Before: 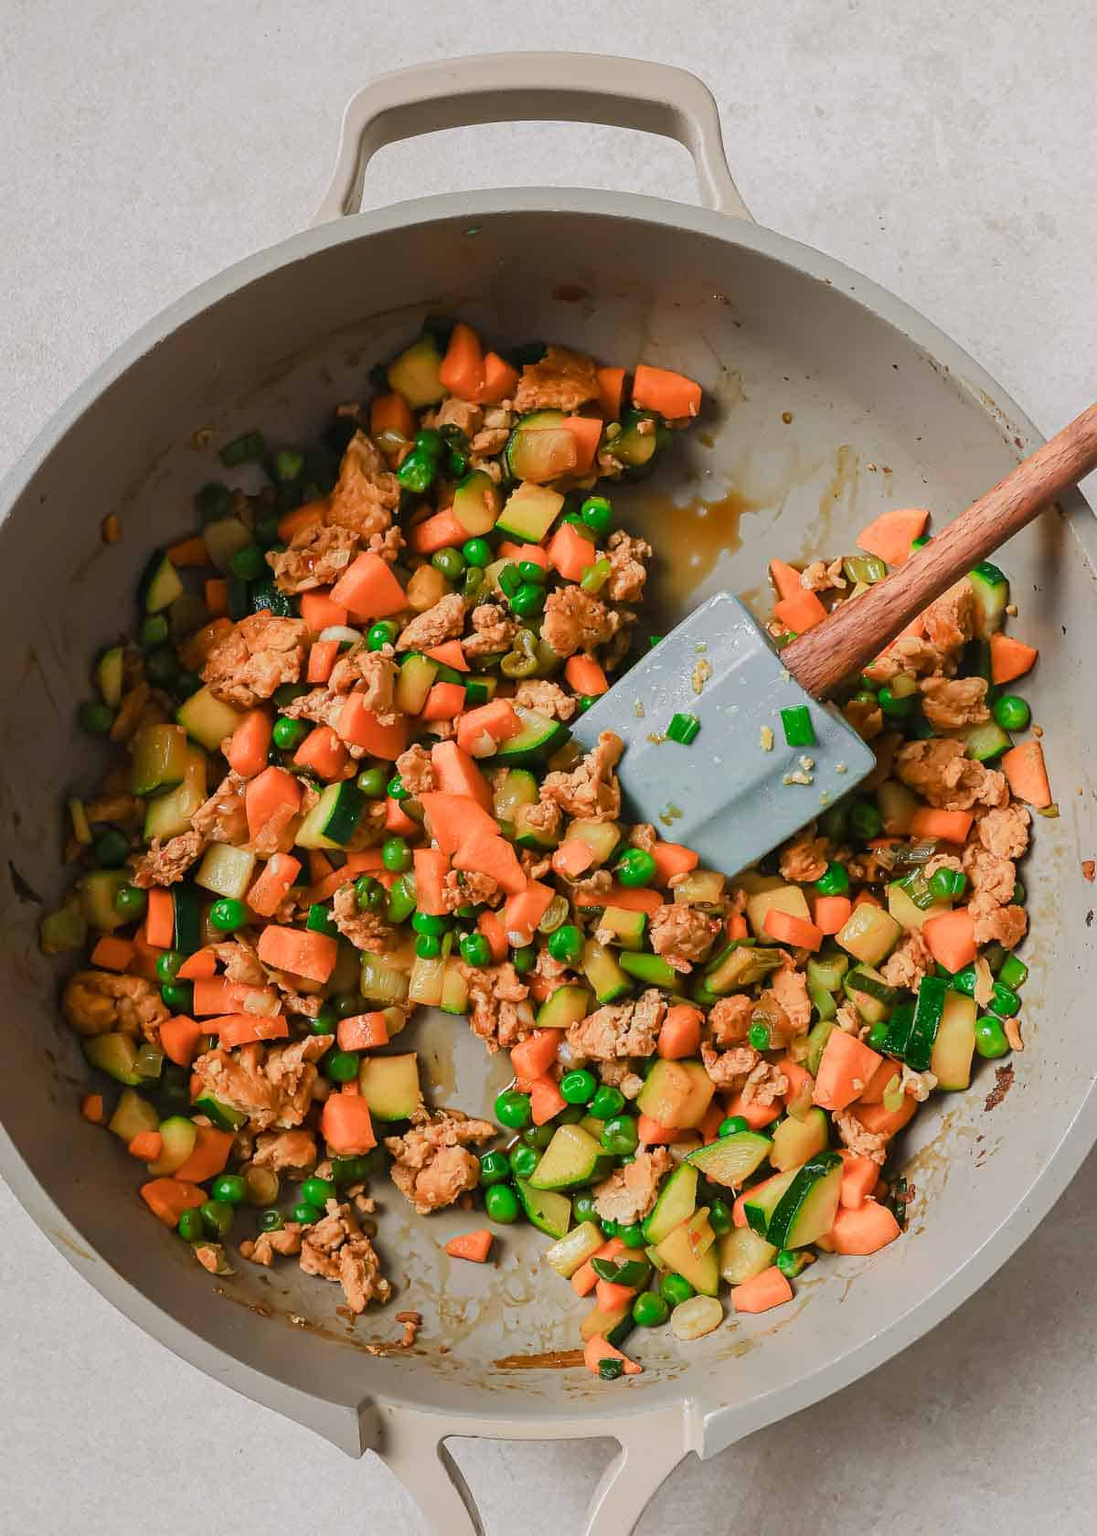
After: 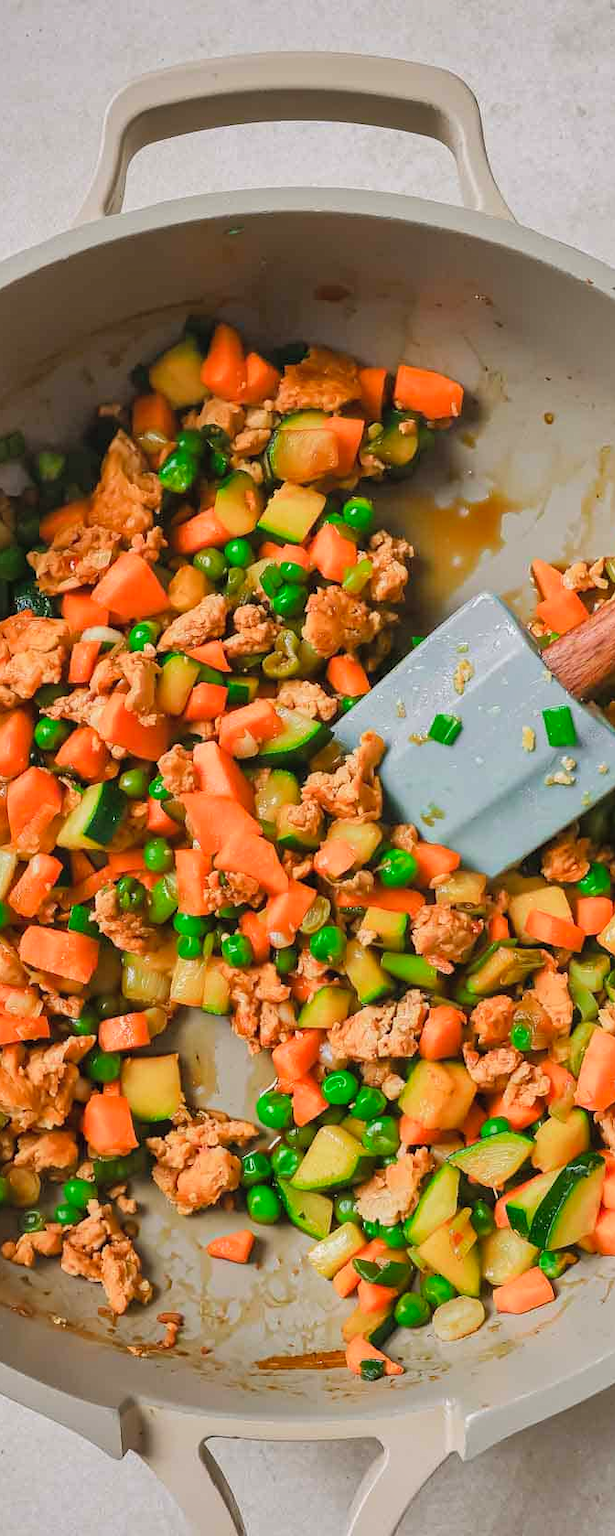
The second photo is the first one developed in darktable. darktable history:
contrast brightness saturation: brightness 0.09, saturation 0.195
shadows and highlights: soften with gaussian
crop: left 21.805%, right 22.109%, bottom 0.015%
